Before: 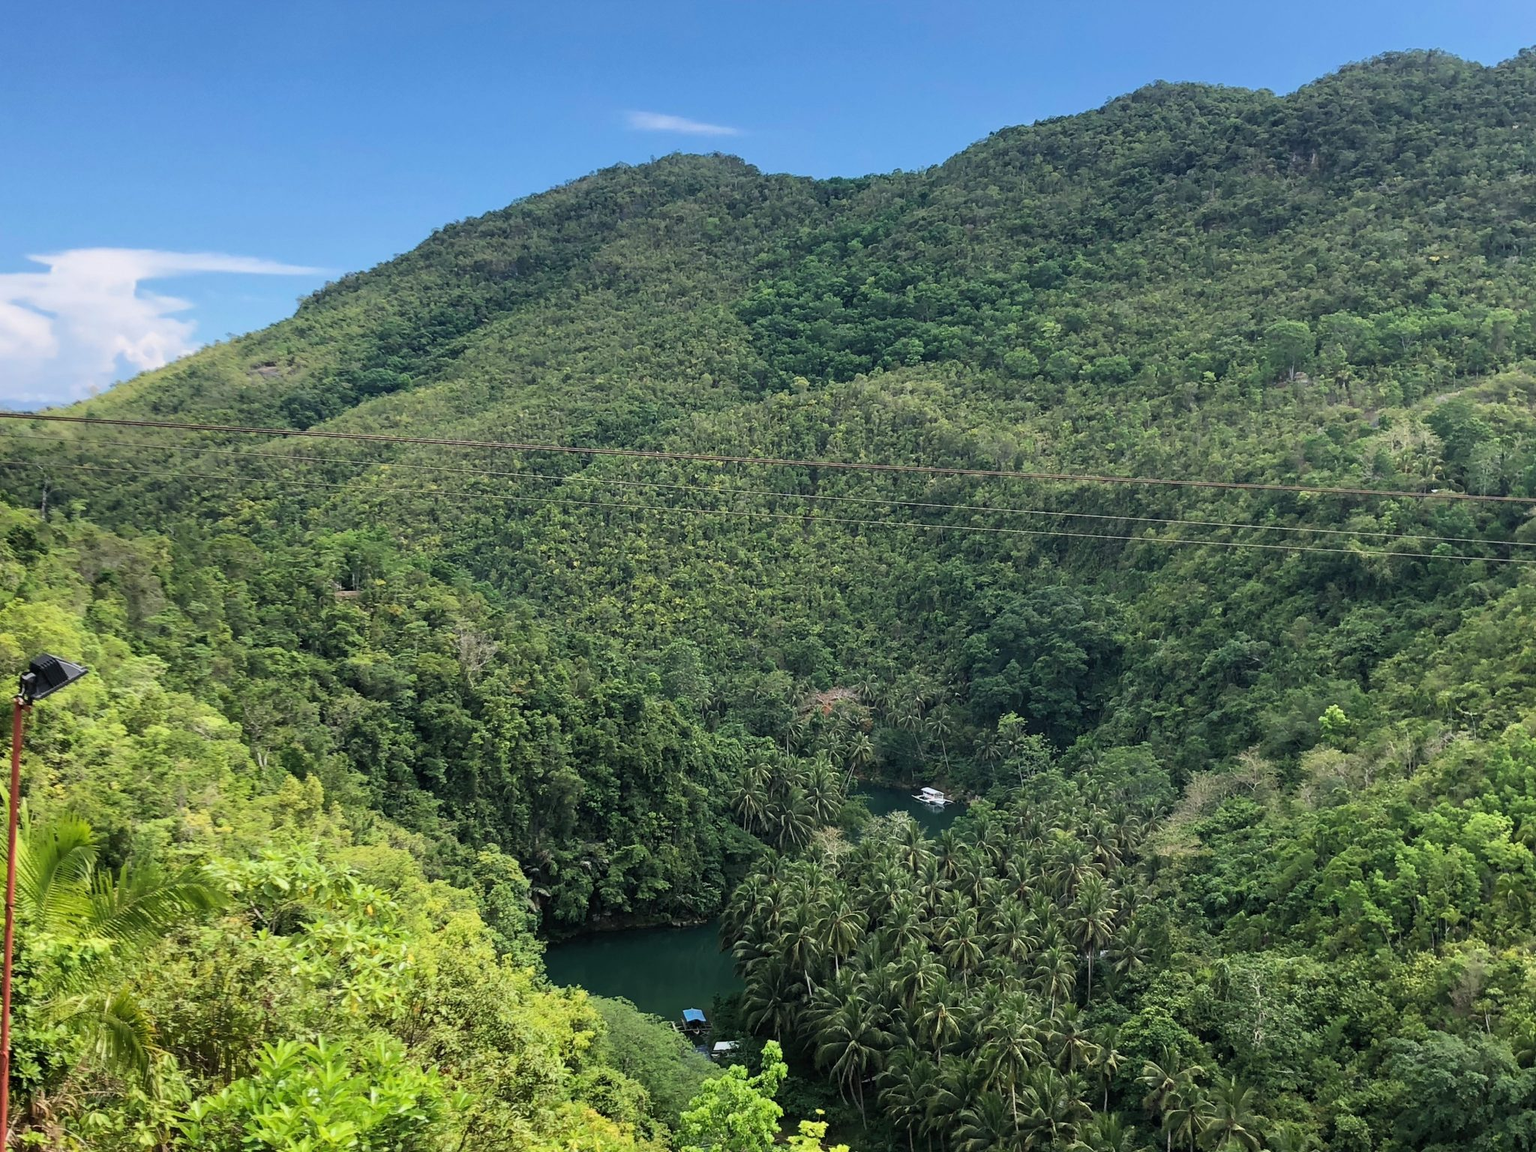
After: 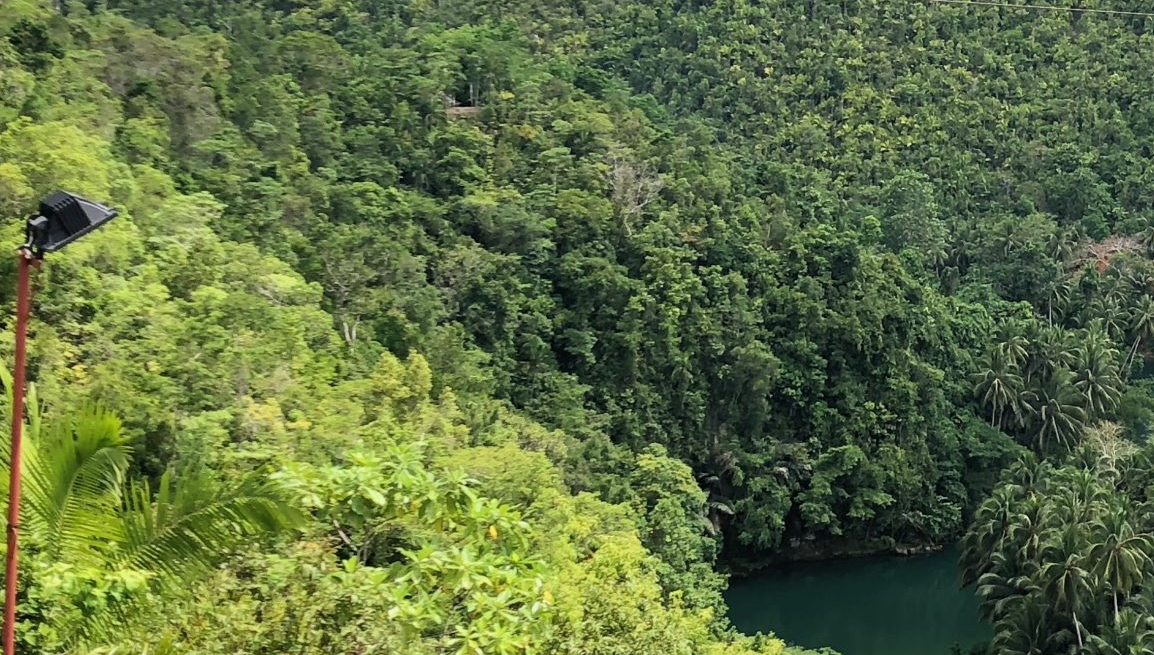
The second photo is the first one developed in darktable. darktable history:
crop: top 44.369%, right 43.61%, bottom 12.964%
color correction: highlights a* -0.203, highlights b* -0.093
